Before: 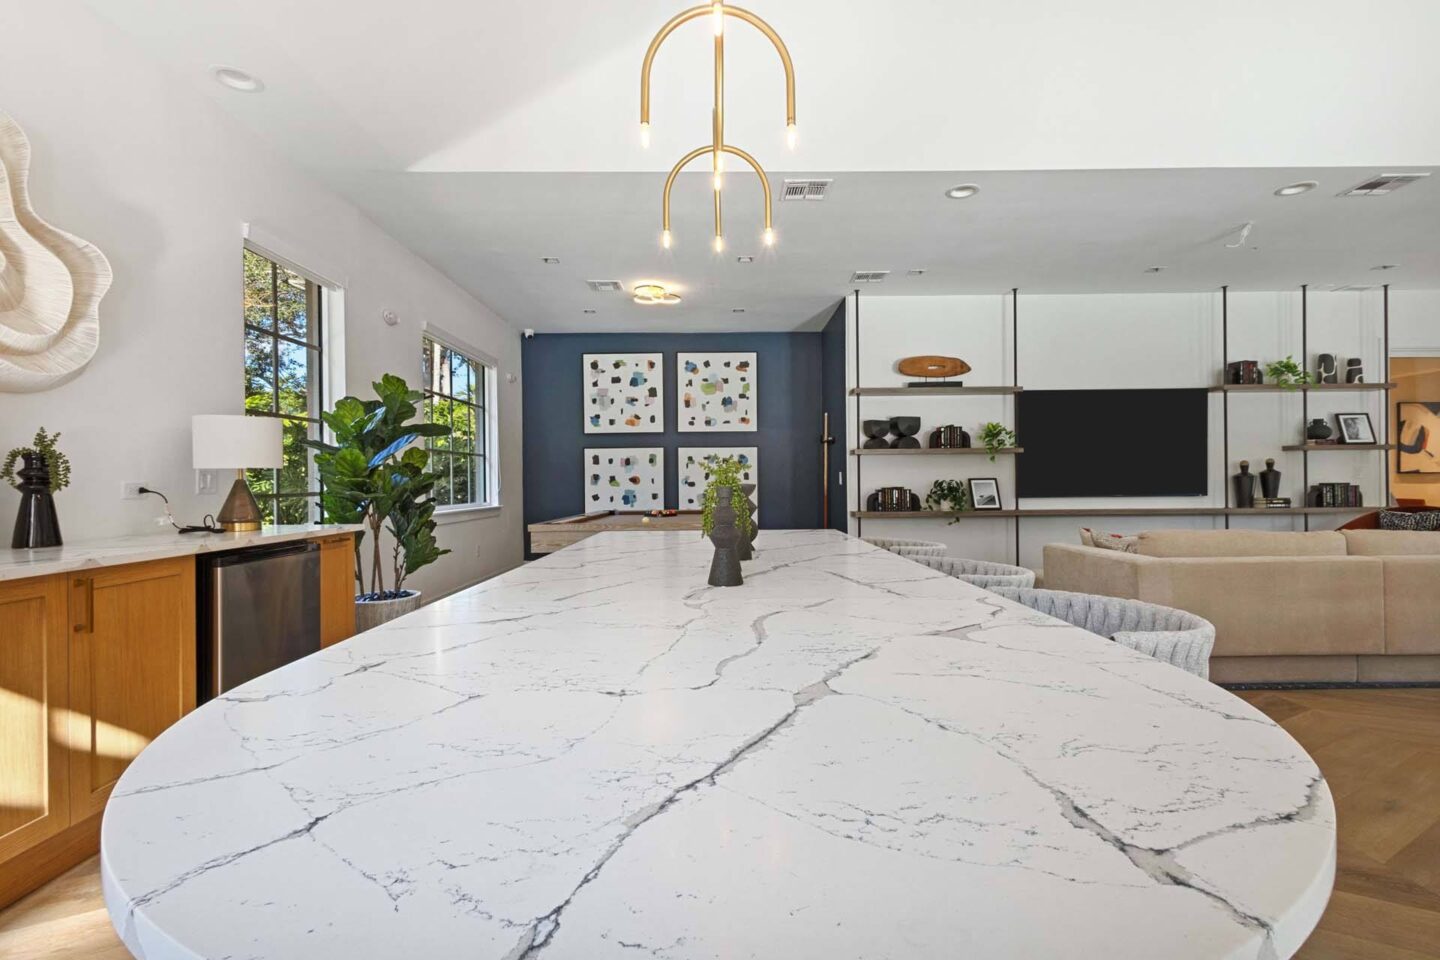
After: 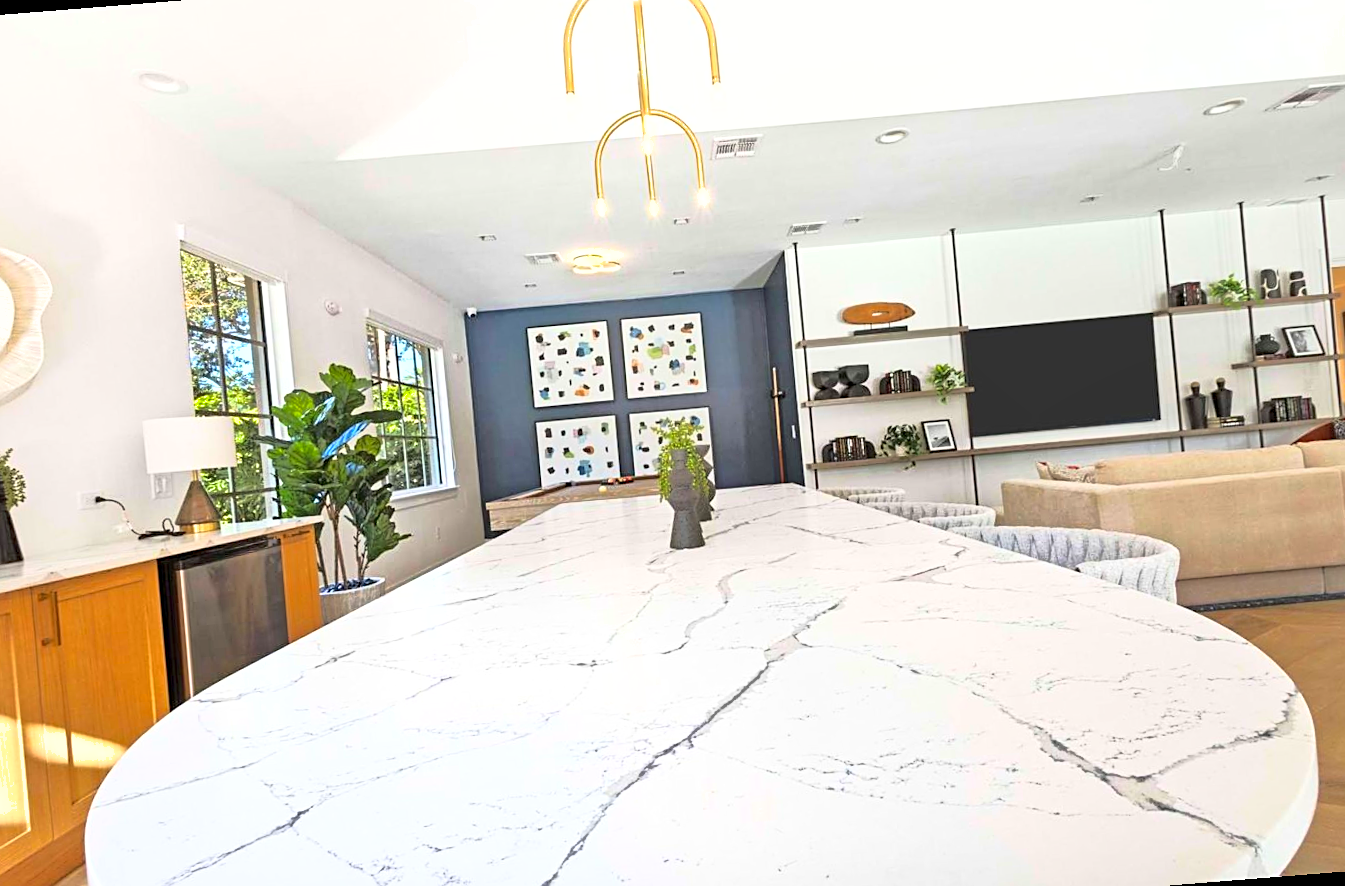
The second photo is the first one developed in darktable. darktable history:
base curve: curves: ch0 [(0, 0) (0.028, 0.03) (0.121, 0.232) (0.46, 0.748) (0.859, 0.968) (1, 1)]
sharpen: on, module defaults
shadows and highlights: on, module defaults
rotate and perspective: rotation -4.57°, crop left 0.054, crop right 0.944, crop top 0.087, crop bottom 0.914
exposure: black level correction 0.001, exposure 0.5 EV, compensate exposure bias true, compensate highlight preservation false
